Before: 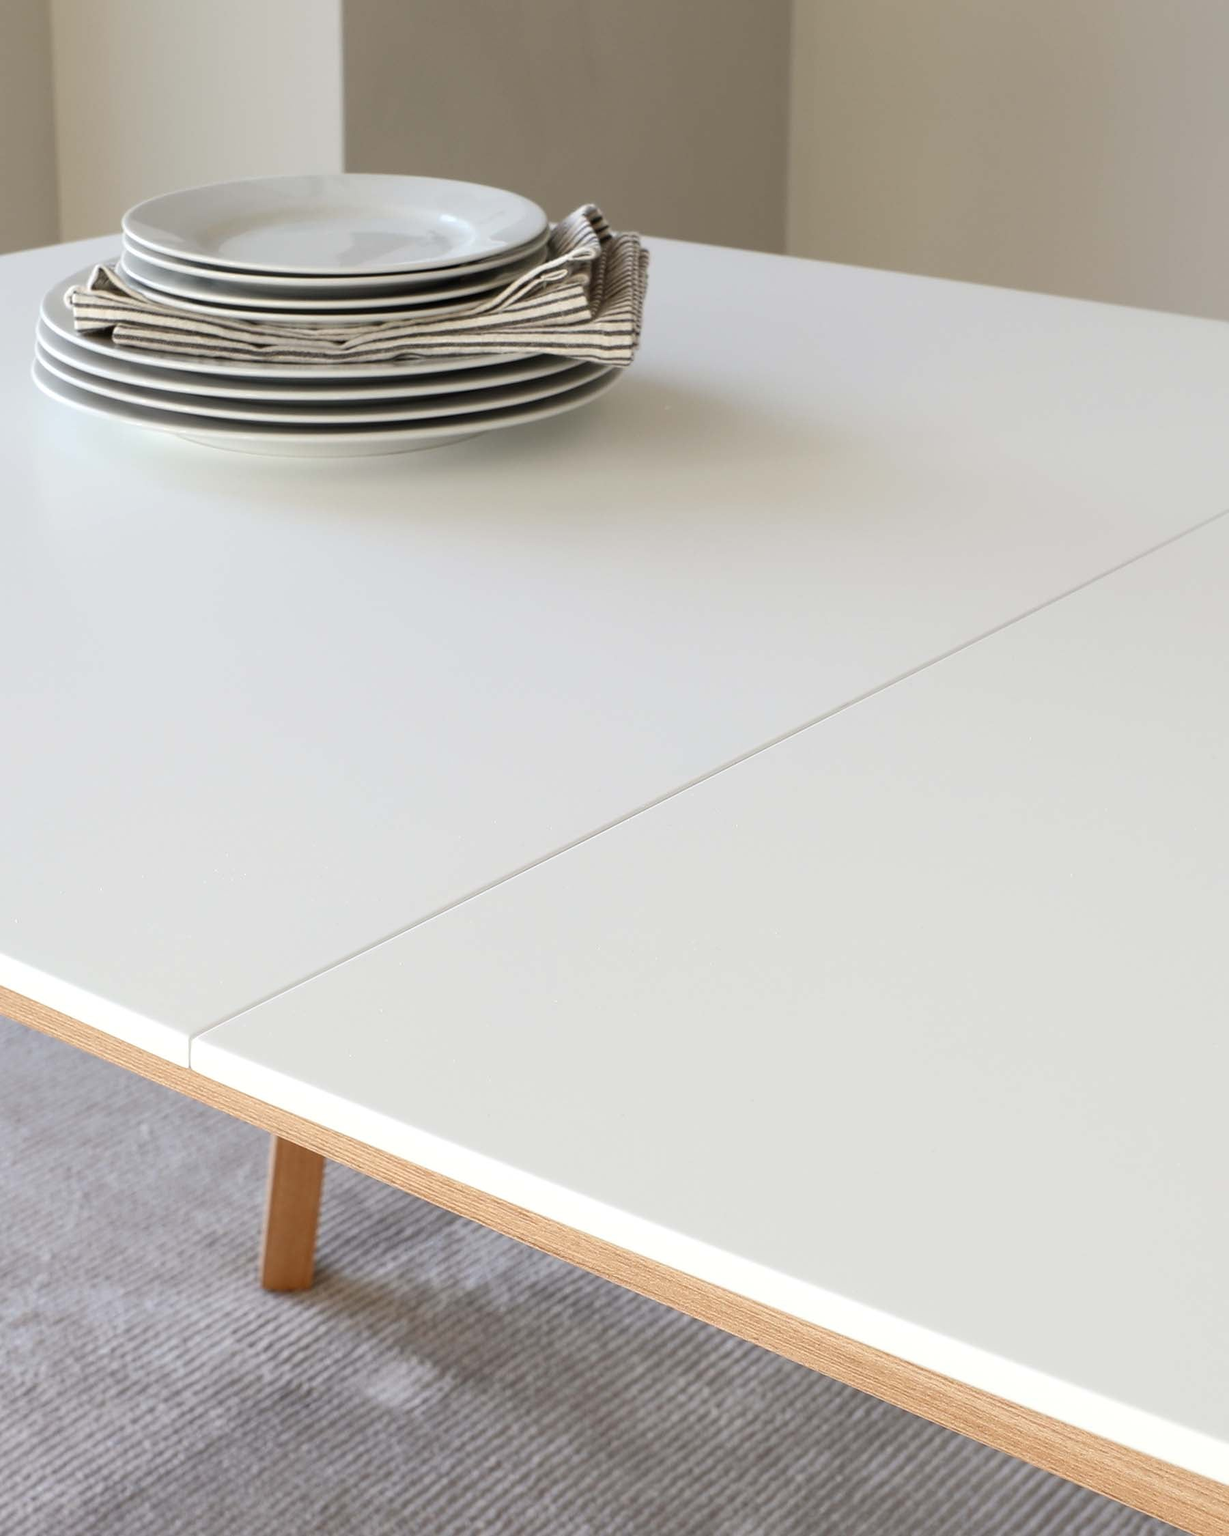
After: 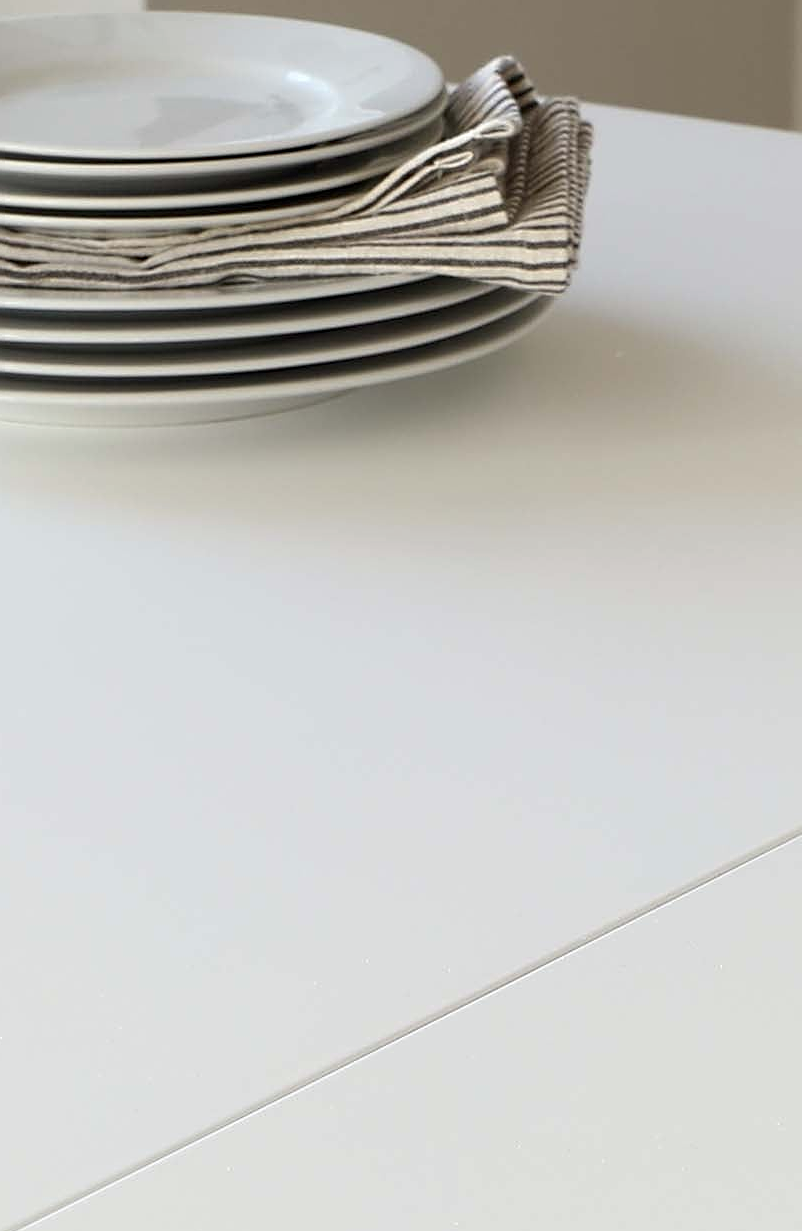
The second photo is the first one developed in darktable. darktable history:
sharpen: on, module defaults
crop: left 19.939%, top 10.807%, right 35.499%, bottom 34.481%
color correction: highlights a* -0.291, highlights b* -0.103
